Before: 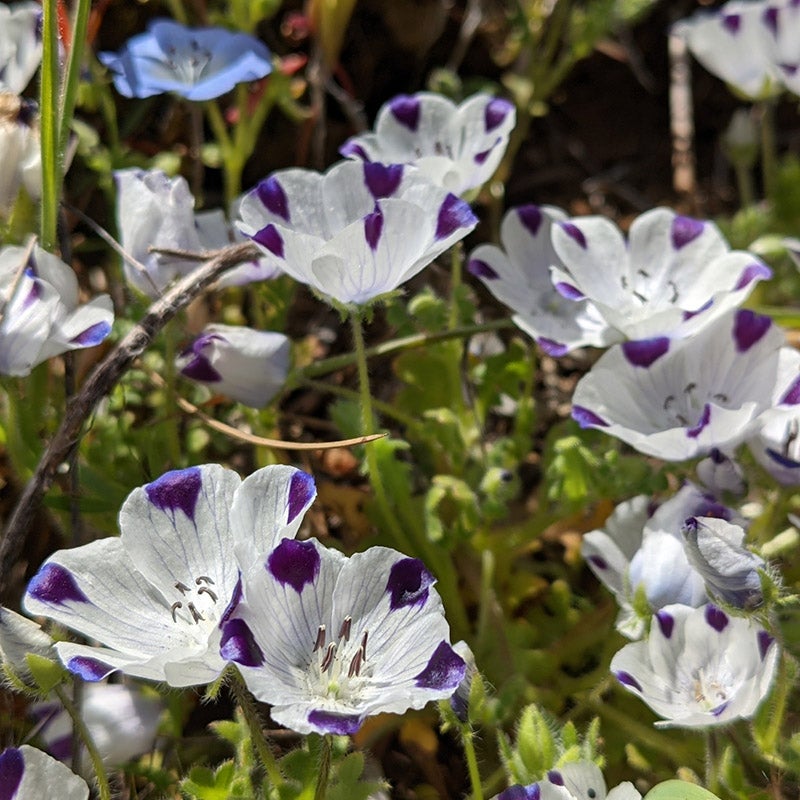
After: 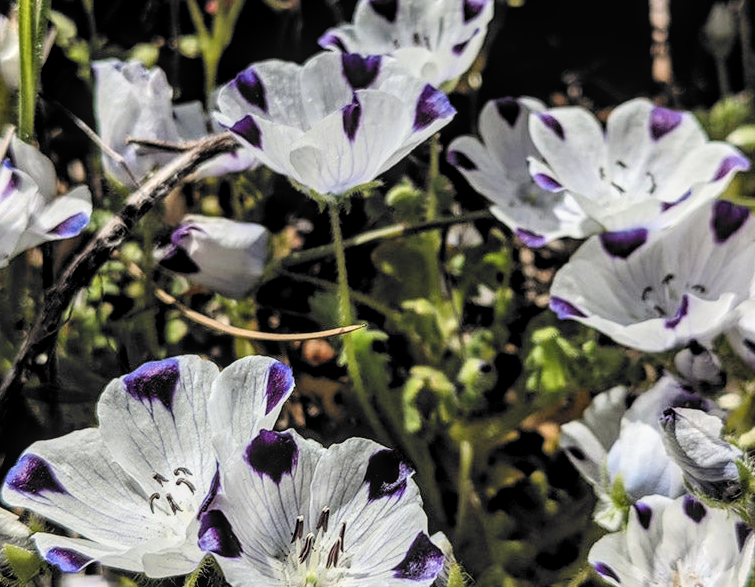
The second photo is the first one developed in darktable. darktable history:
crop and rotate: left 3%, top 13.634%, right 2.527%, bottom 12.905%
filmic rgb: black relative exposure -5.14 EV, white relative exposure 3.5 EV, hardness 3.18, contrast 1.406, highlights saturation mix -49.92%, color science v6 (2022)
local contrast: highlights 62%, detail 143%, midtone range 0.429
